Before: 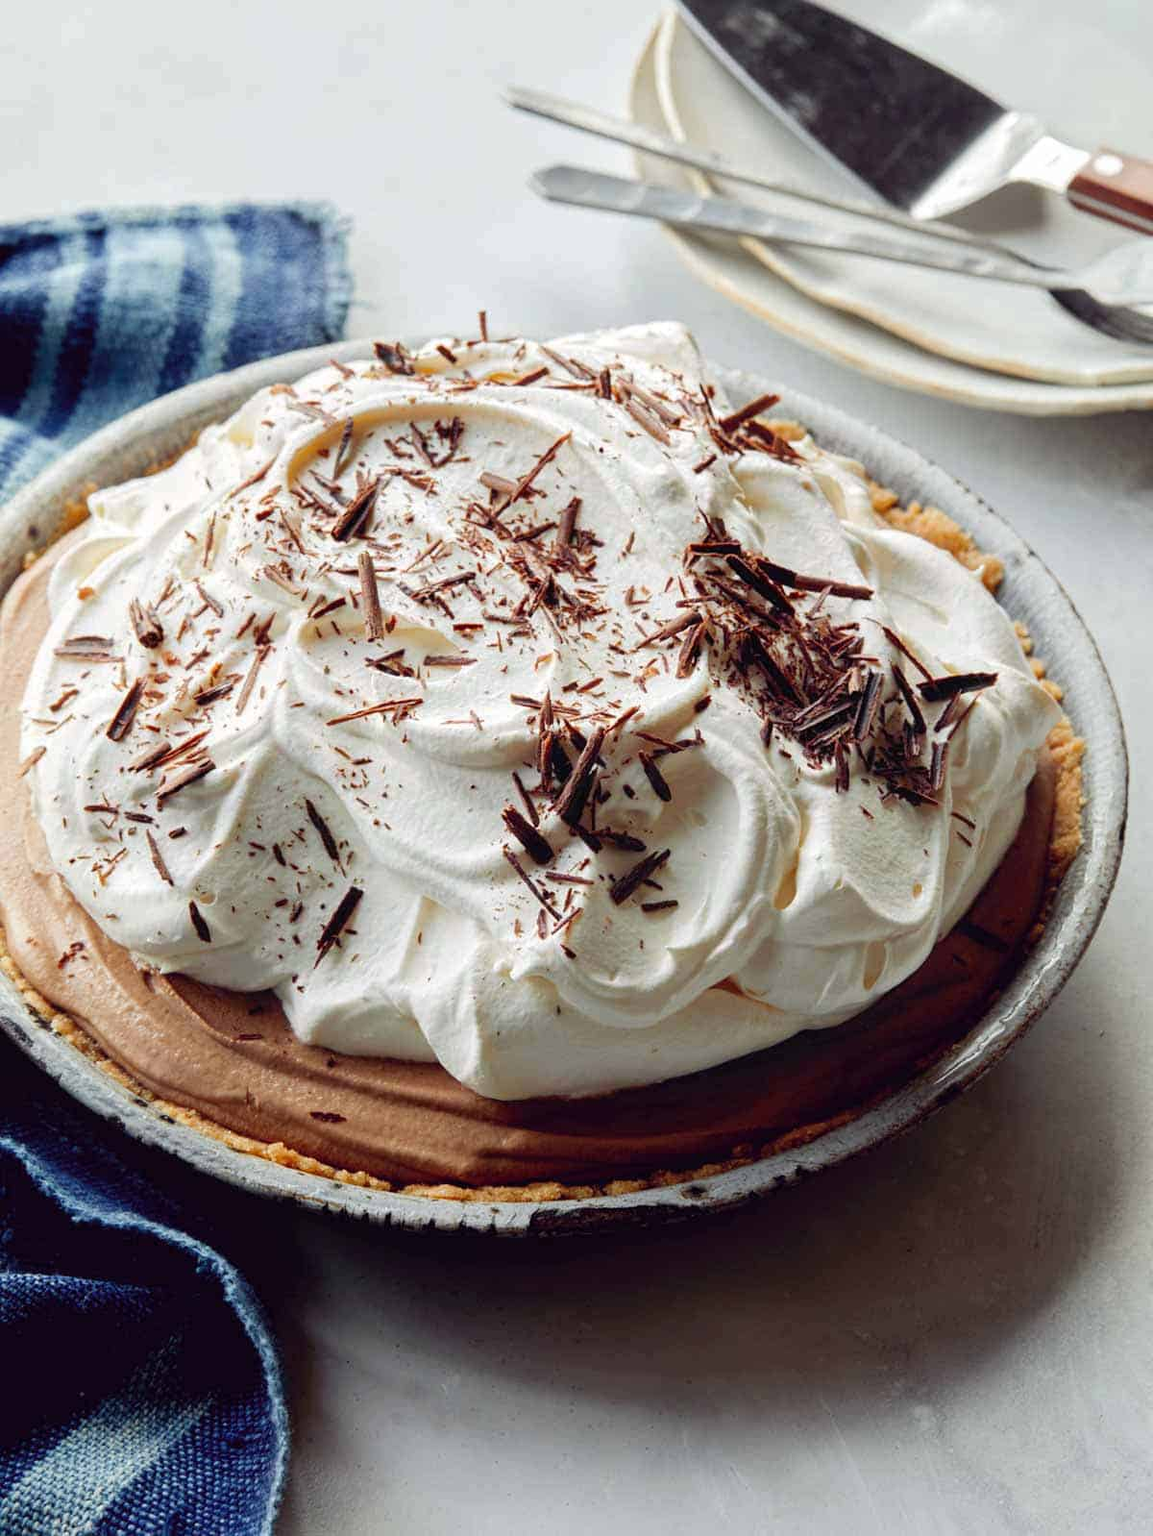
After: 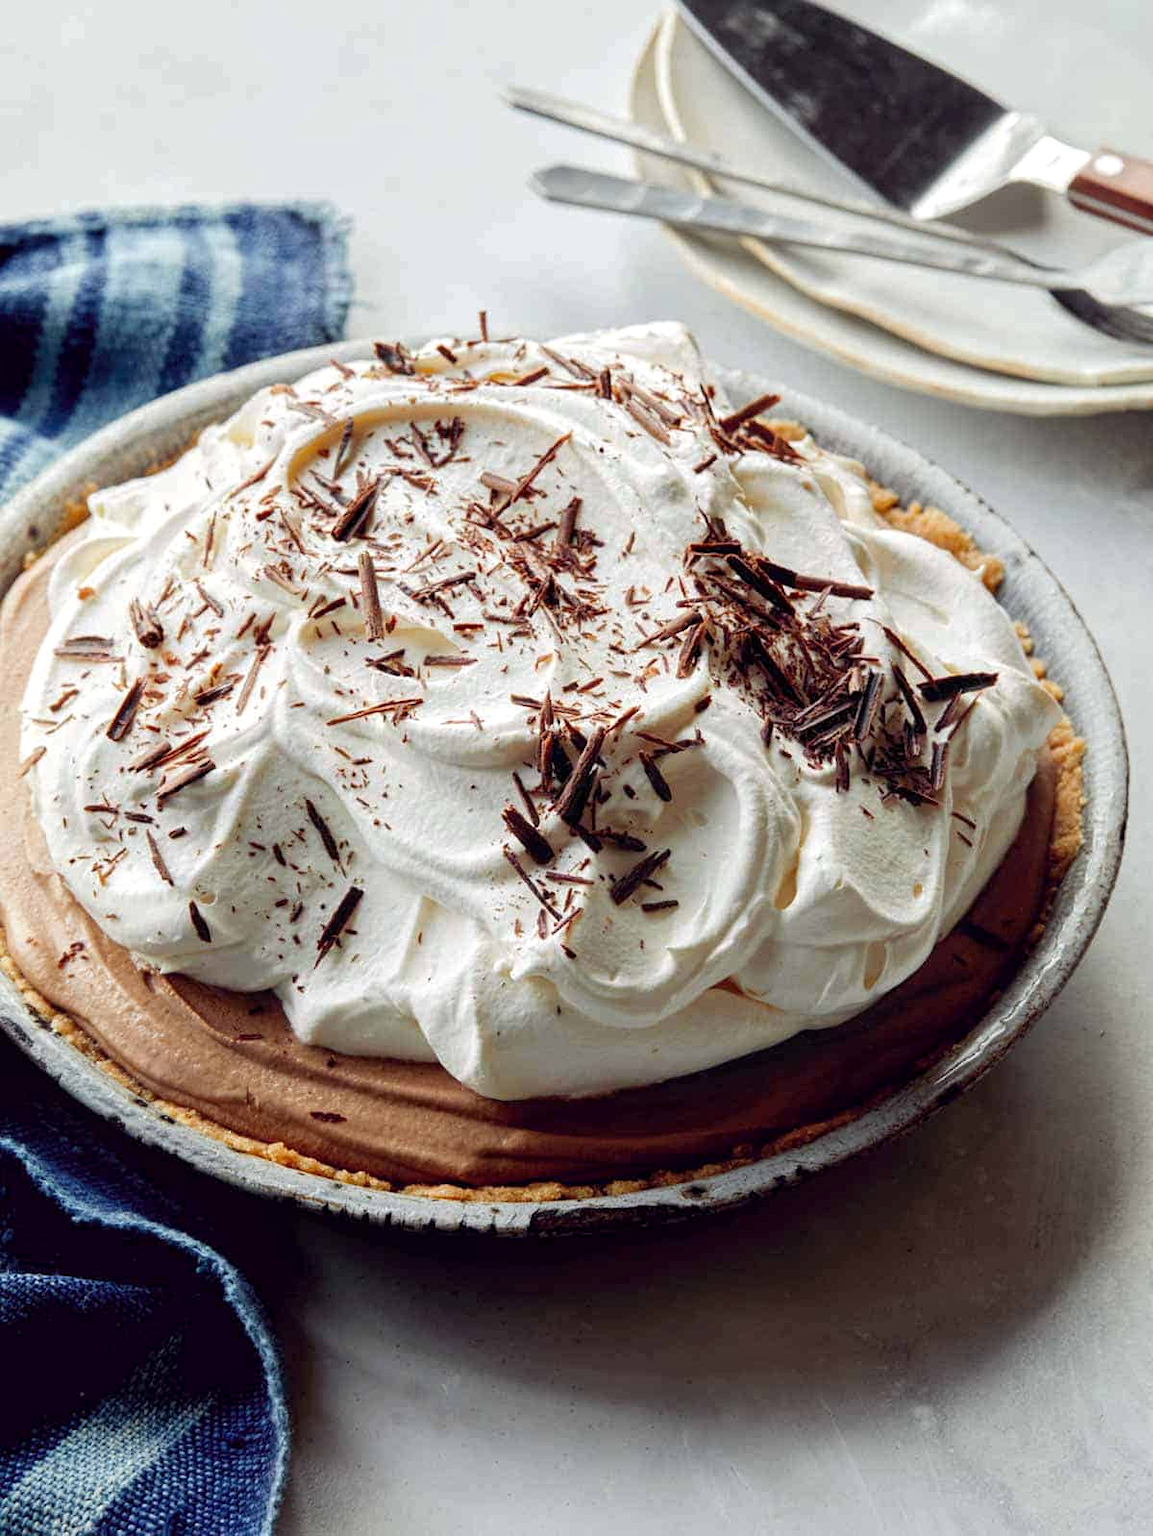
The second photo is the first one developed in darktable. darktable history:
local contrast: highlights 104%, shadows 103%, detail 120%, midtone range 0.2
